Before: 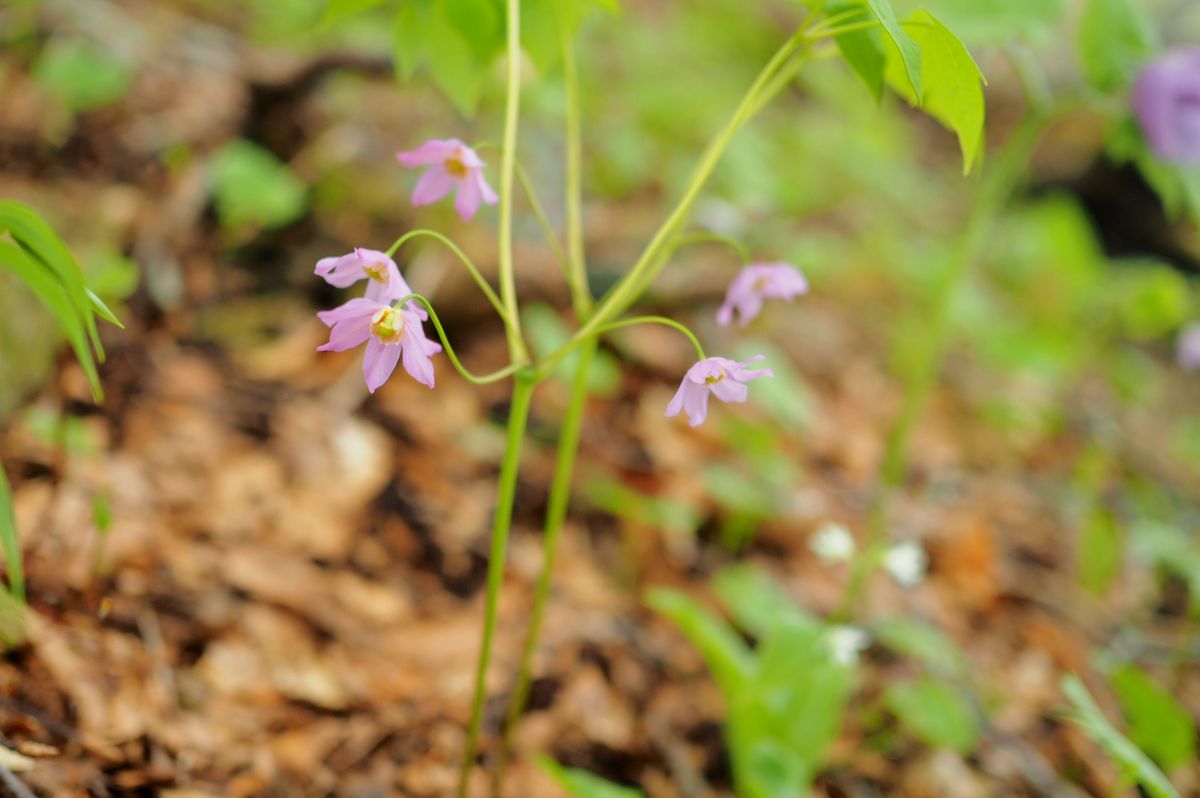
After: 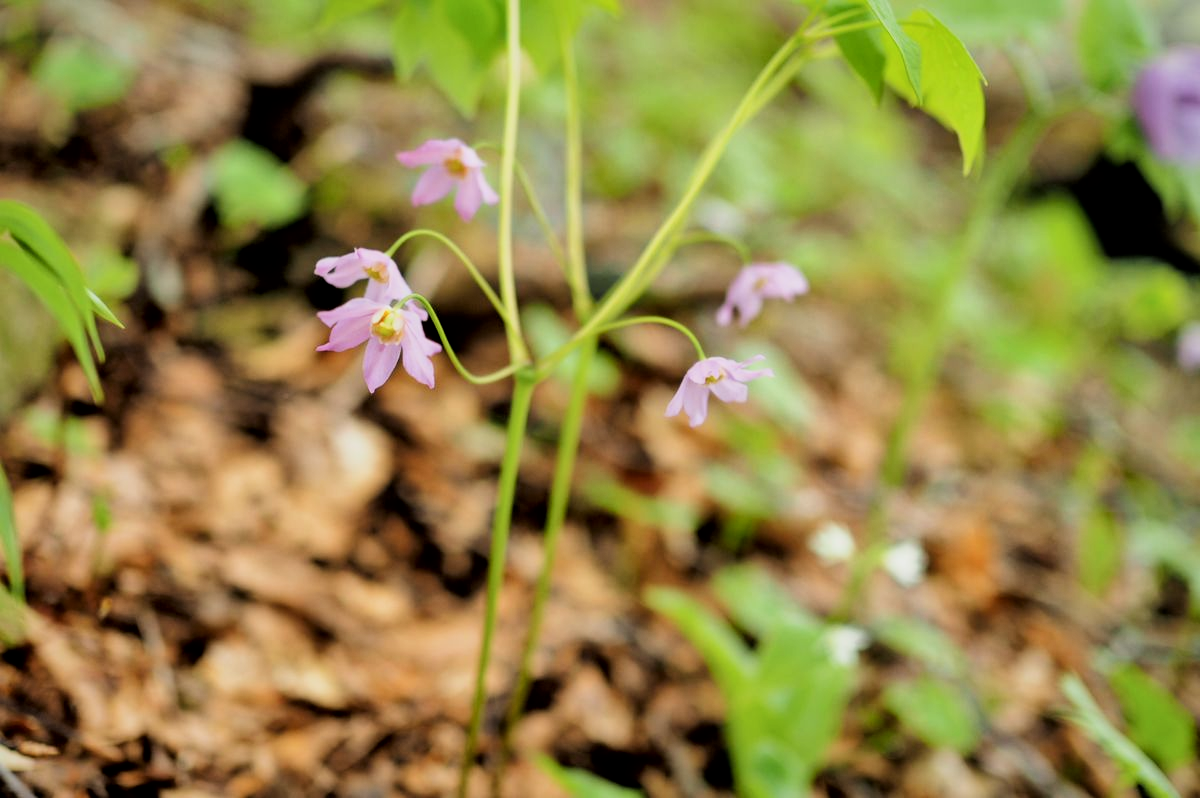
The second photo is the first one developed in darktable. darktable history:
filmic rgb: black relative exposure -5.04 EV, white relative exposure 3.98 EV, hardness 2.88, contrast 1.3, highlights saturation mix -29.13%
local contrast: mode bilateral grid, contrast 21, coarseness 51, detail 150%, midtone range 0.2
